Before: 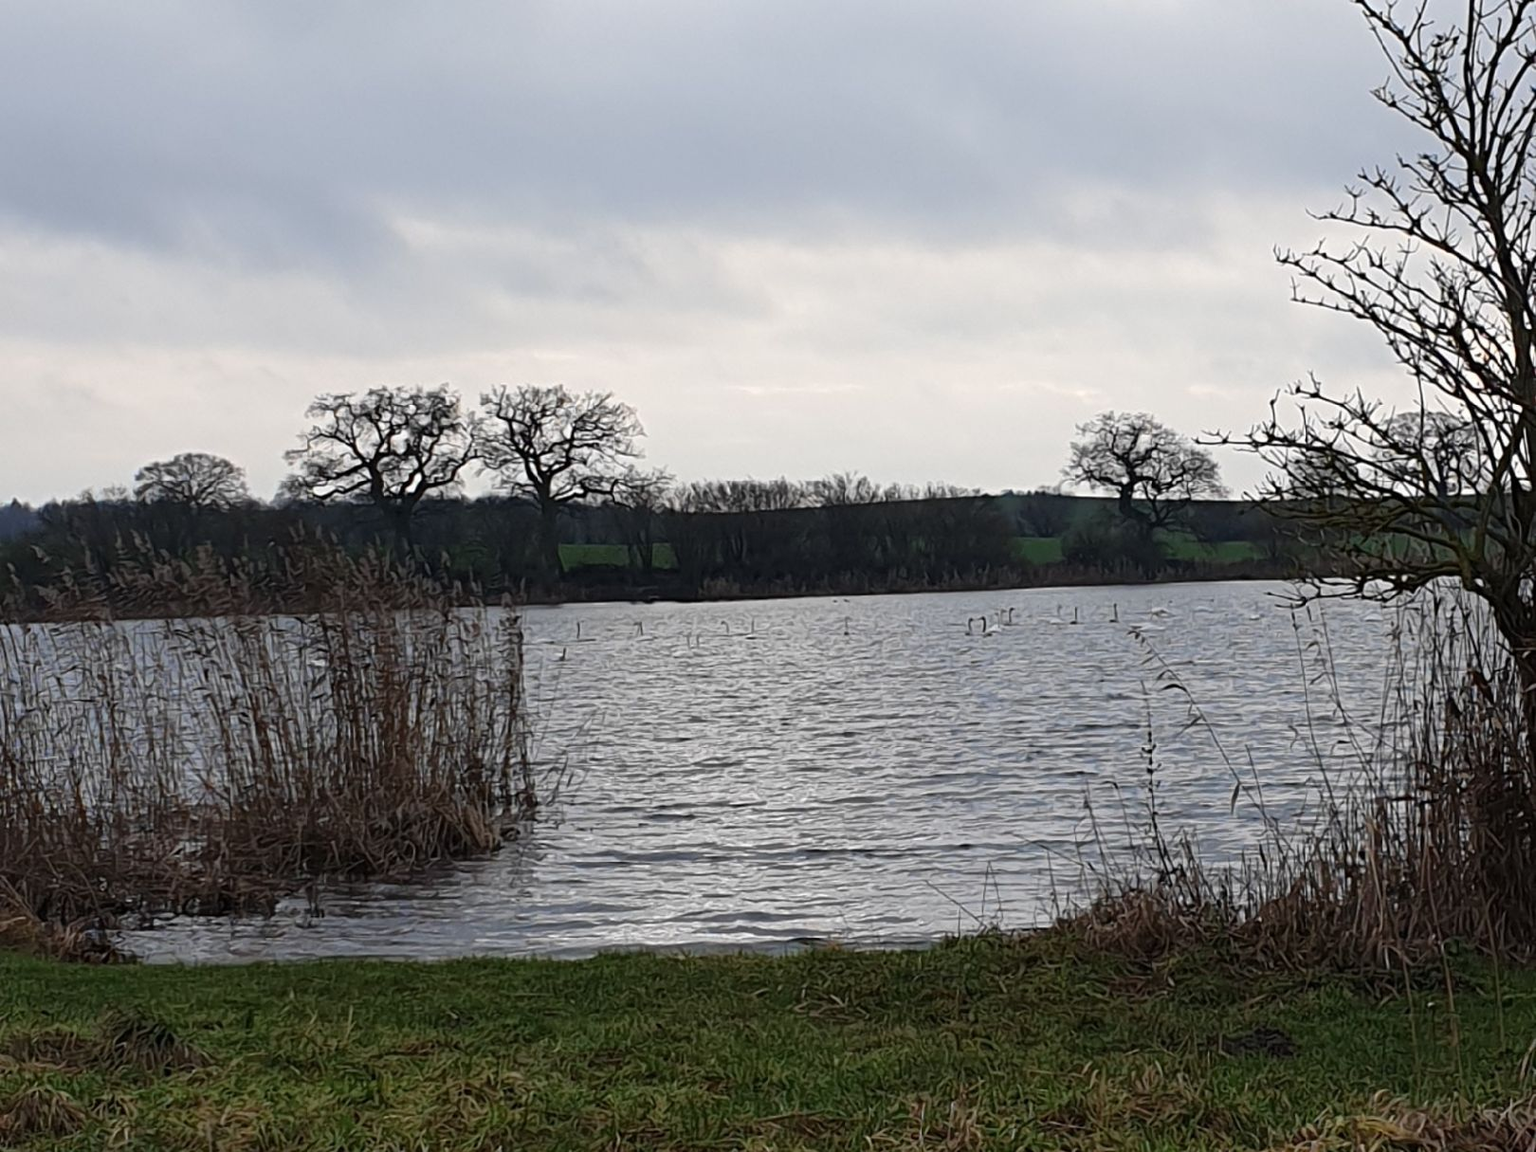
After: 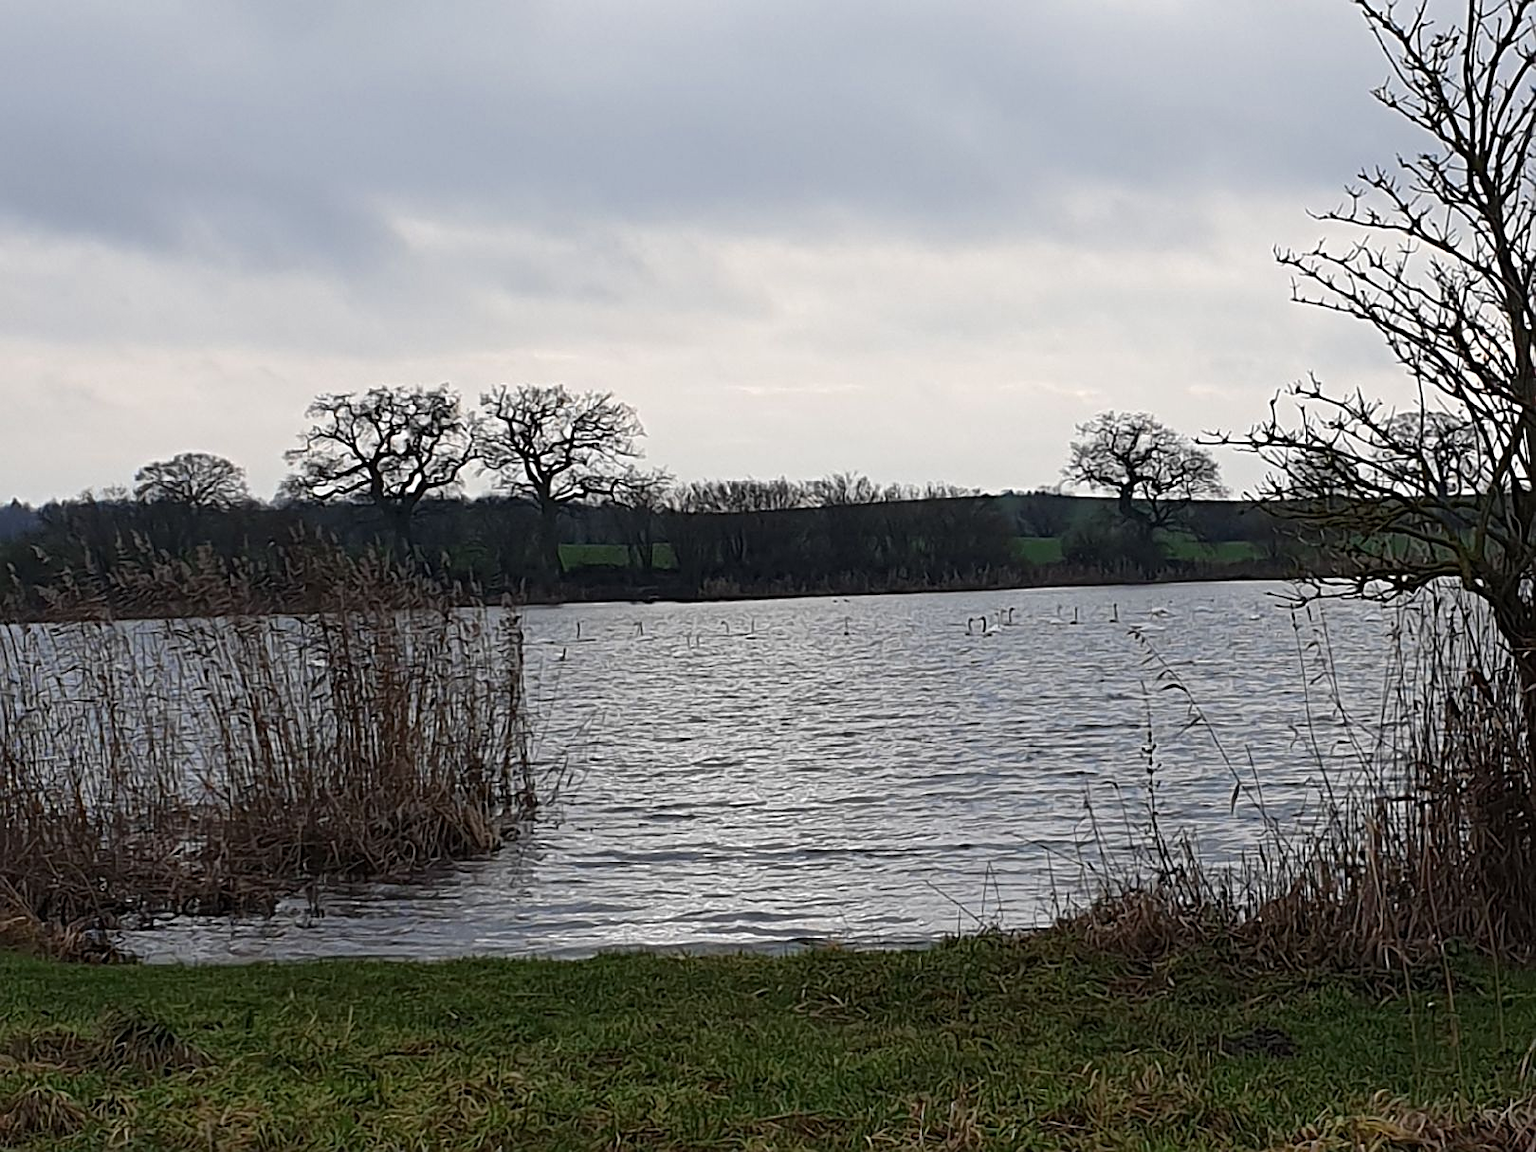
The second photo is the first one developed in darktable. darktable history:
sharpen: on, module defaults
color zones: curves: ch0 [(0, 0.444) (0.143, 0.442) (0.286, 0.441) (0.429, 0.441) (0.571, 0.441) (0.714, 0.441) (0.857, 0.442) (1, 0.444)]
